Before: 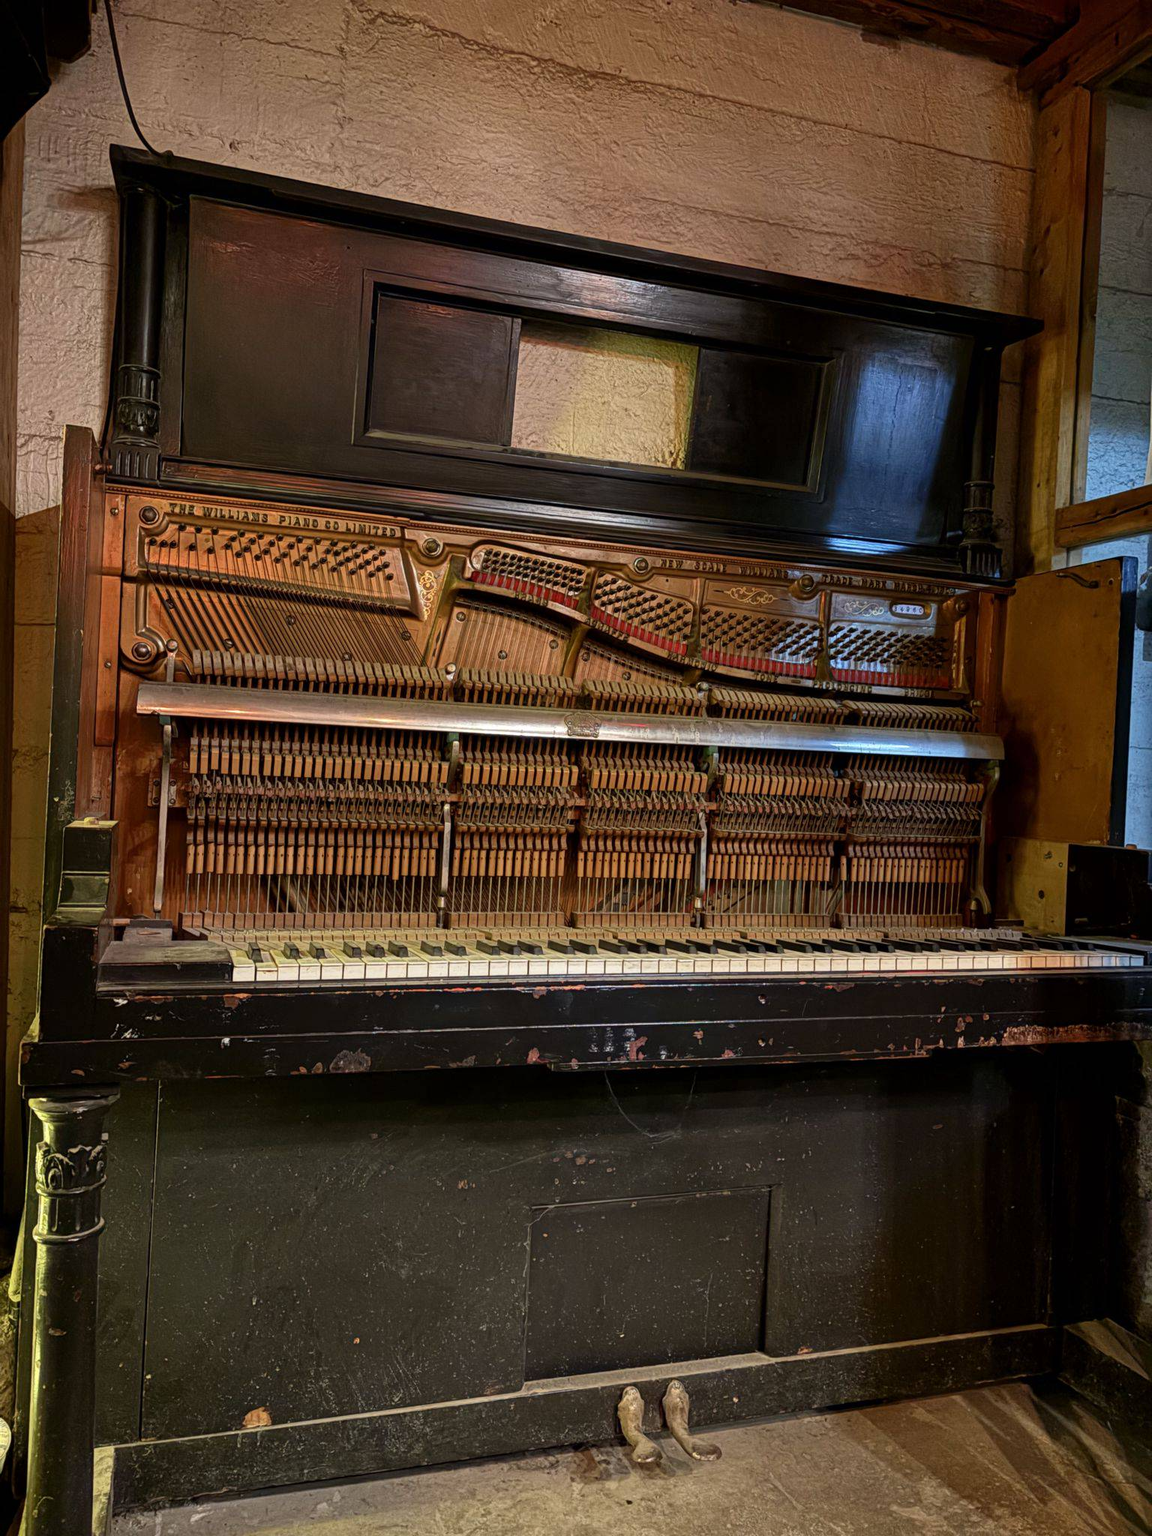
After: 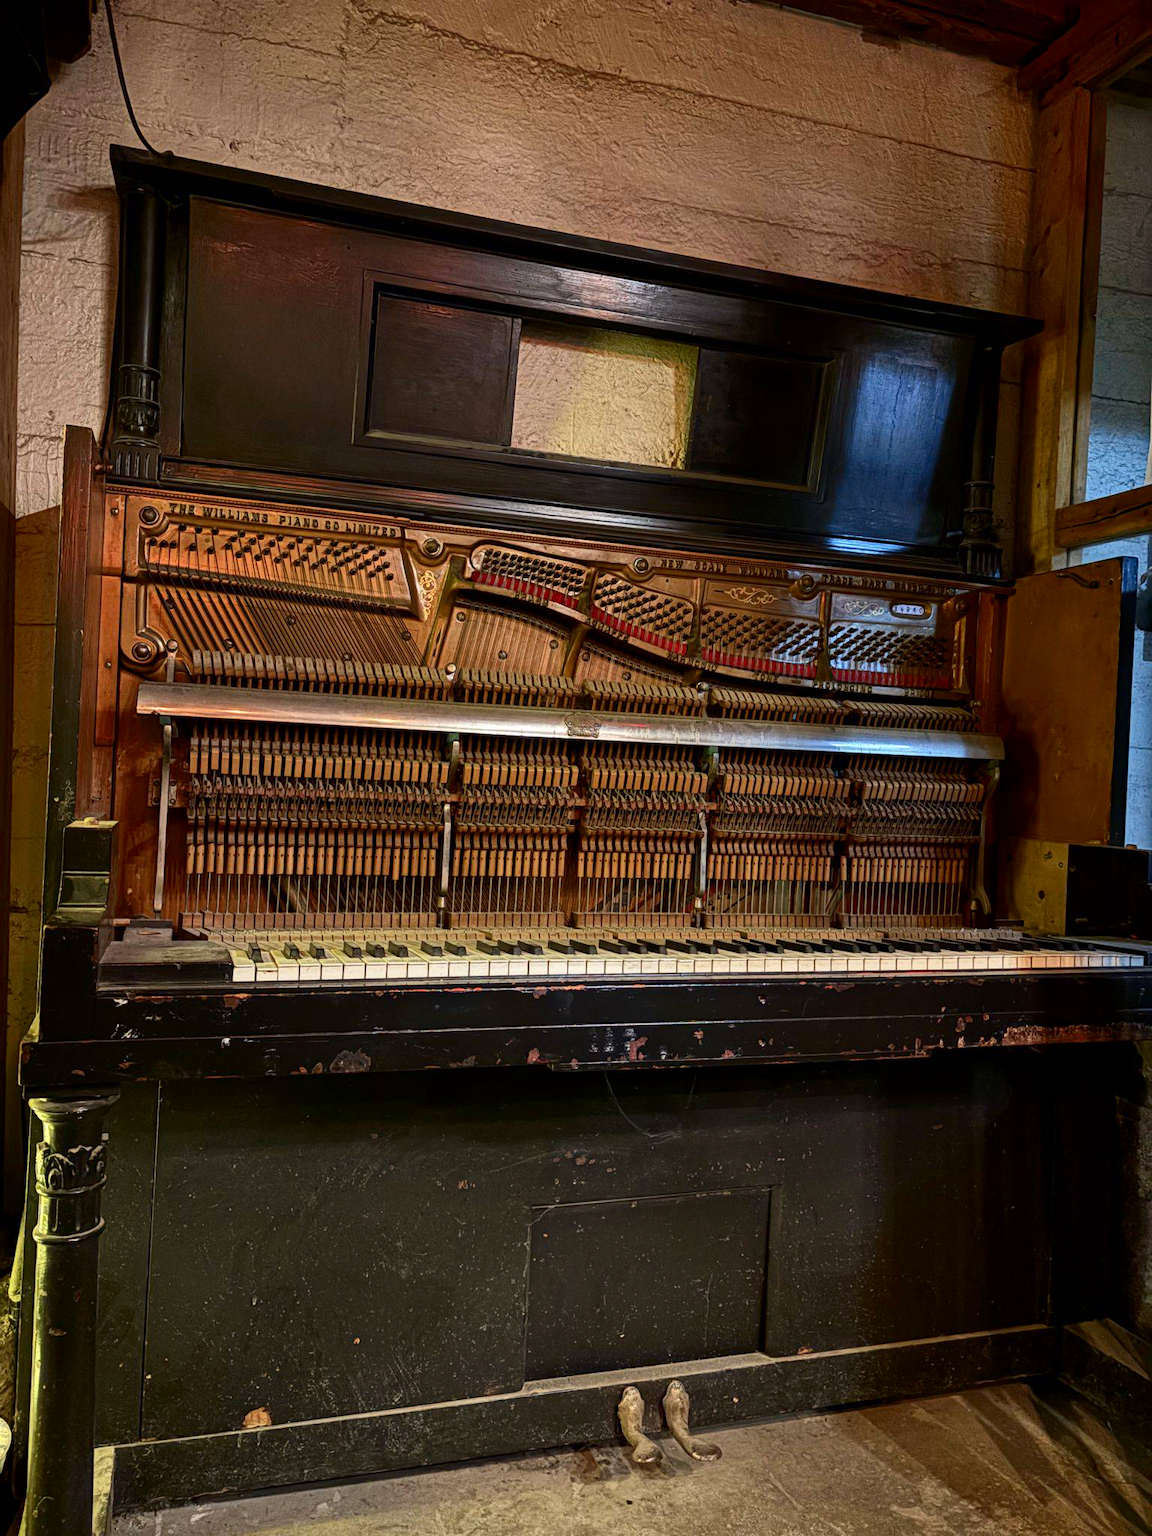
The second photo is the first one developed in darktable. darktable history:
contrast brightness saturation: contrast 0.154, brightness -0.009, saturation 0.104
